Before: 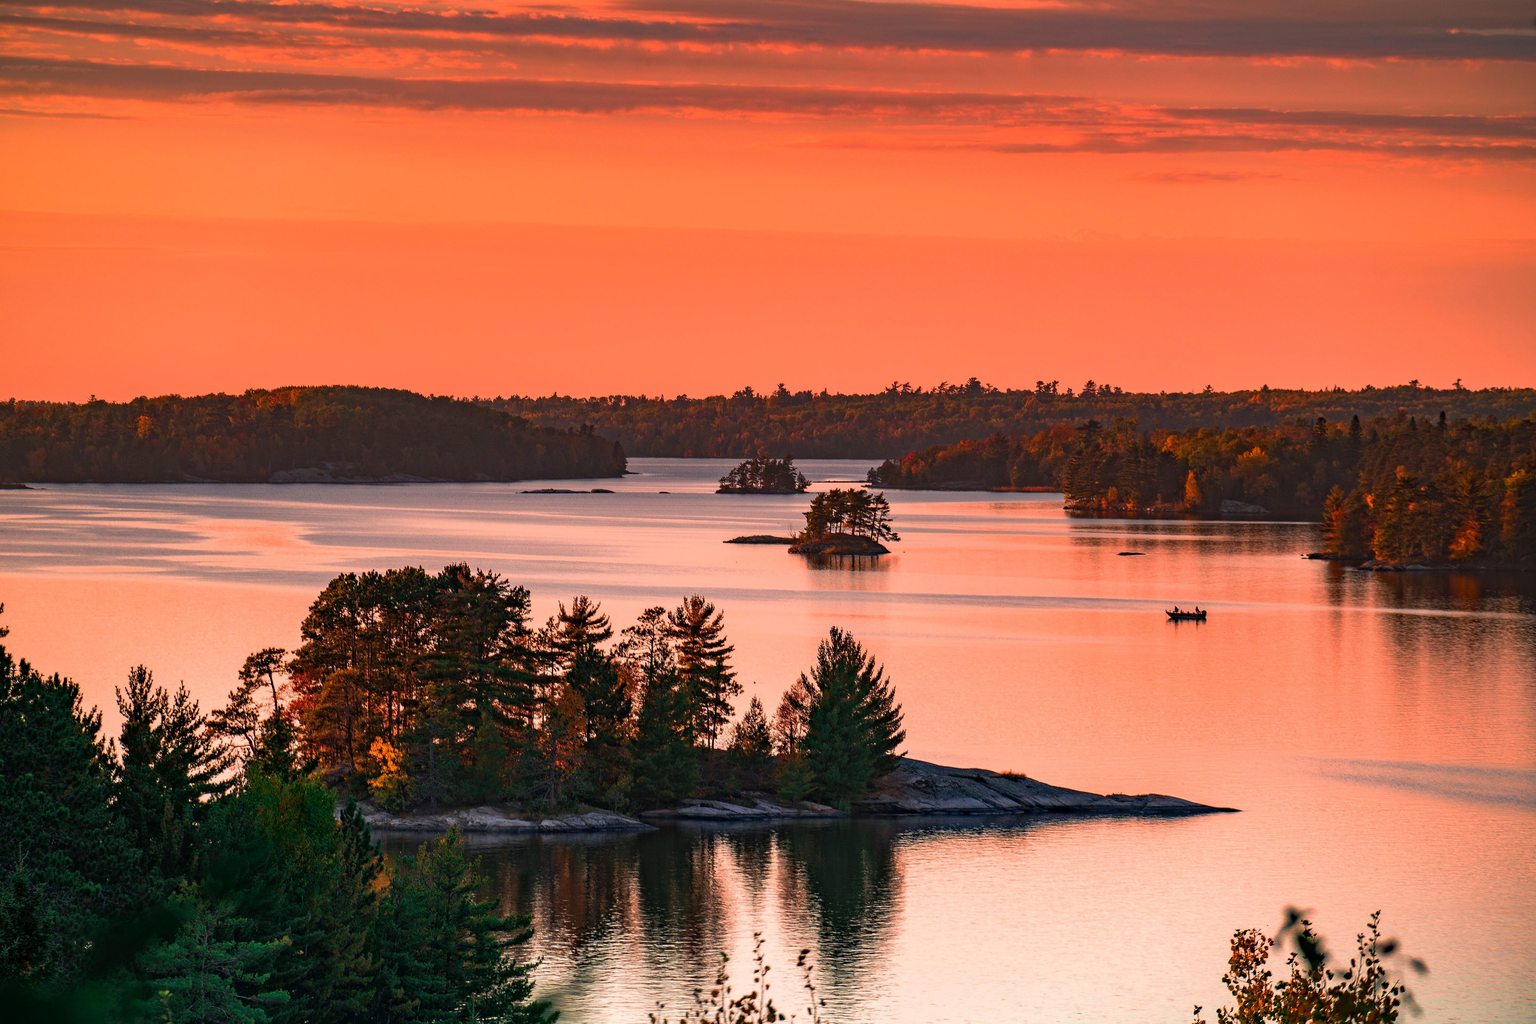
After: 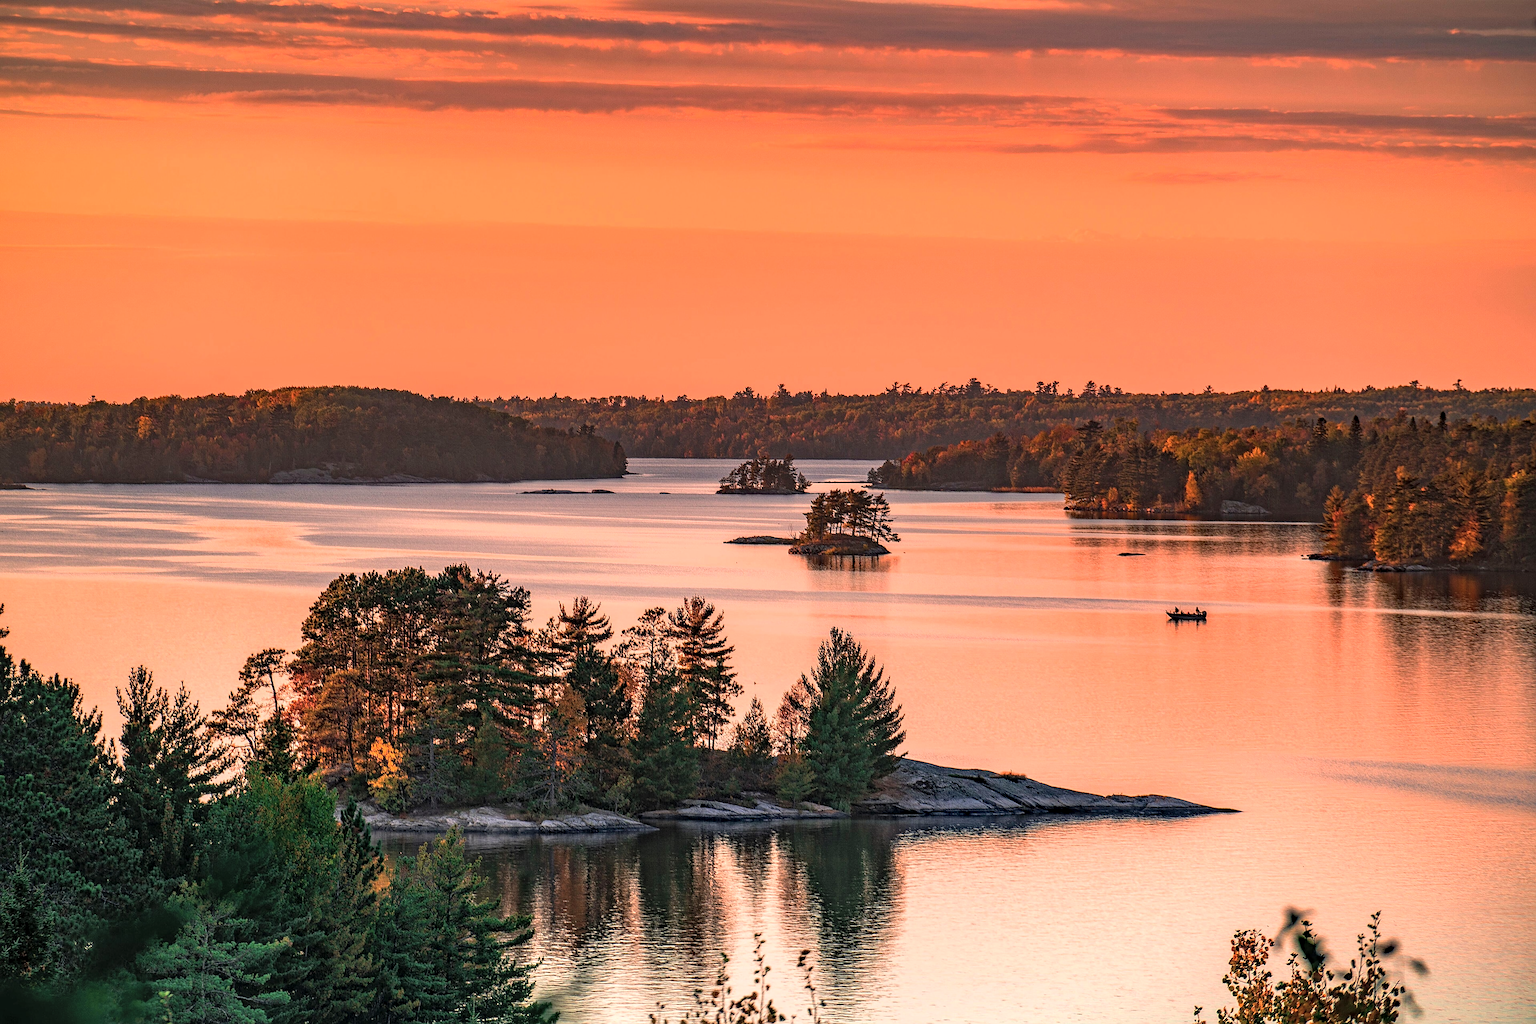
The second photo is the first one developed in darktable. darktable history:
local contrast: detail 140%
color correction: highlights b* 3
contrast brightness saturation: brightness 0.15
sharpen: on, module defaults
